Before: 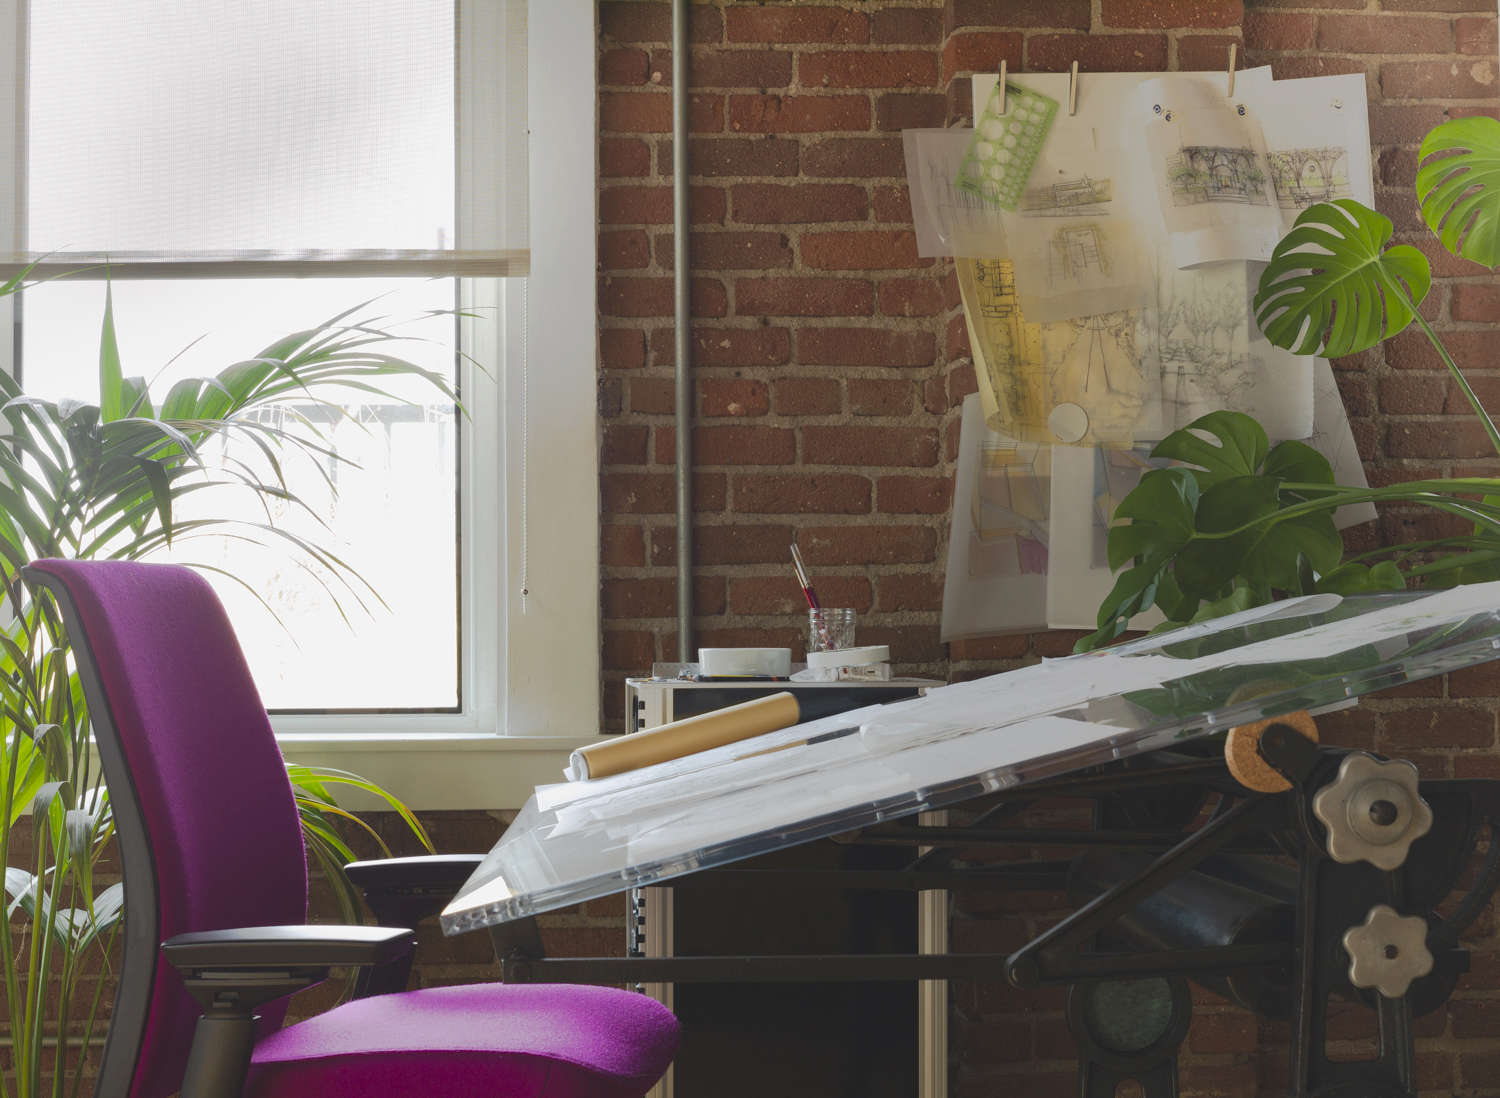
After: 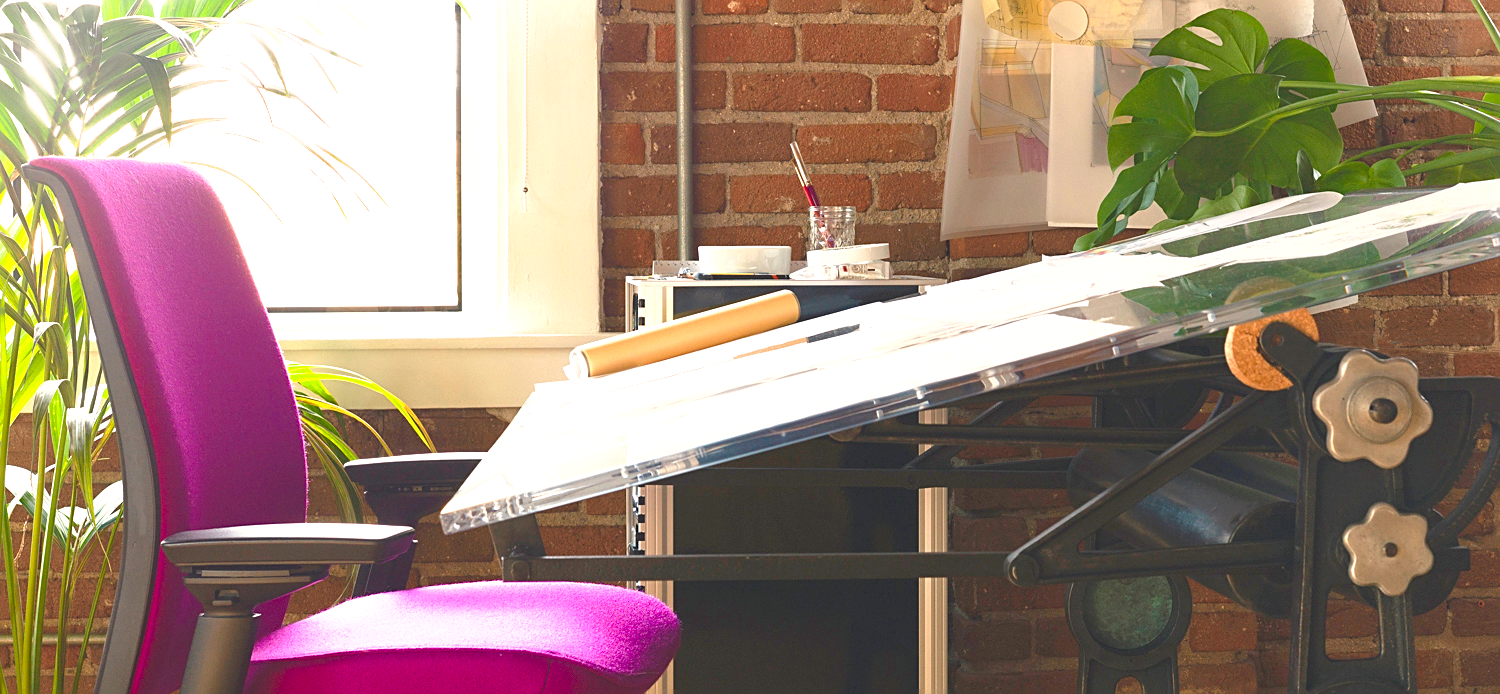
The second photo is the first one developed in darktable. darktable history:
crop and rotate: top 36.783%
sharpen: on, module defaults
exposure: black level correction 0.001, exposure 1.399 EV, compensate highlight preservation false
color balance rgb: shadows lift › chroma 1.036%, shadows lift › hue 242.42°, highlights gain › chroma 3.655%, highlights gain › hue 58.12°, perceptual saturation grading › global saturation 20%, perceptual saturation grading › highlights -25.411%, perceptual saturation grading › shadows 25.406%
